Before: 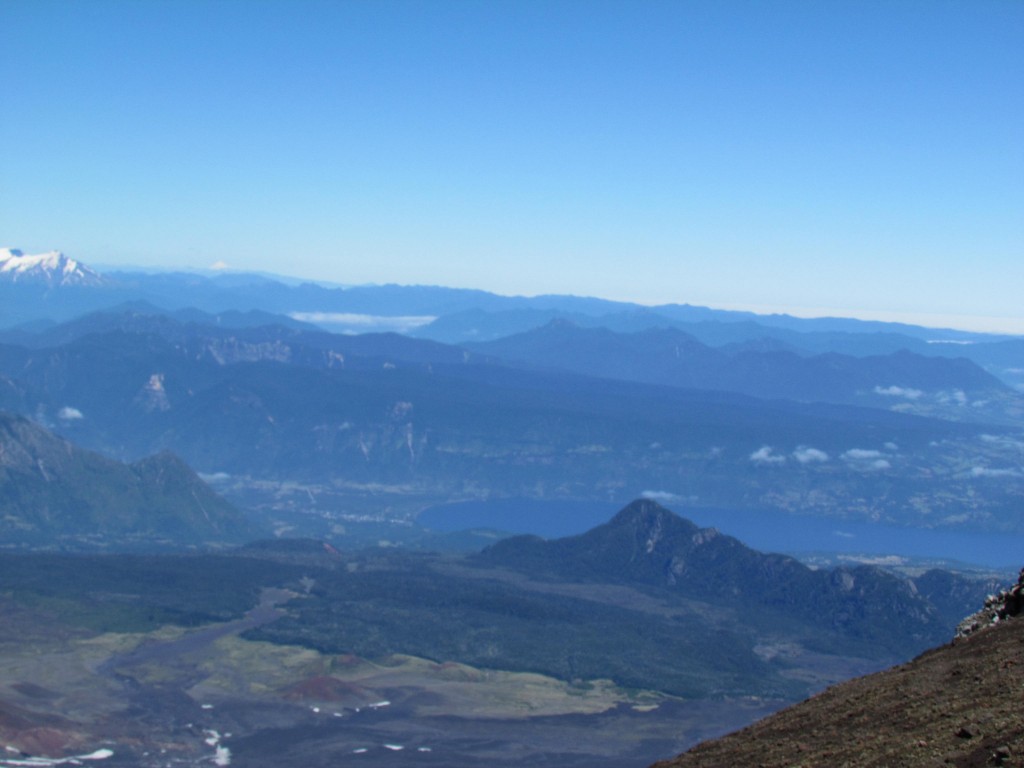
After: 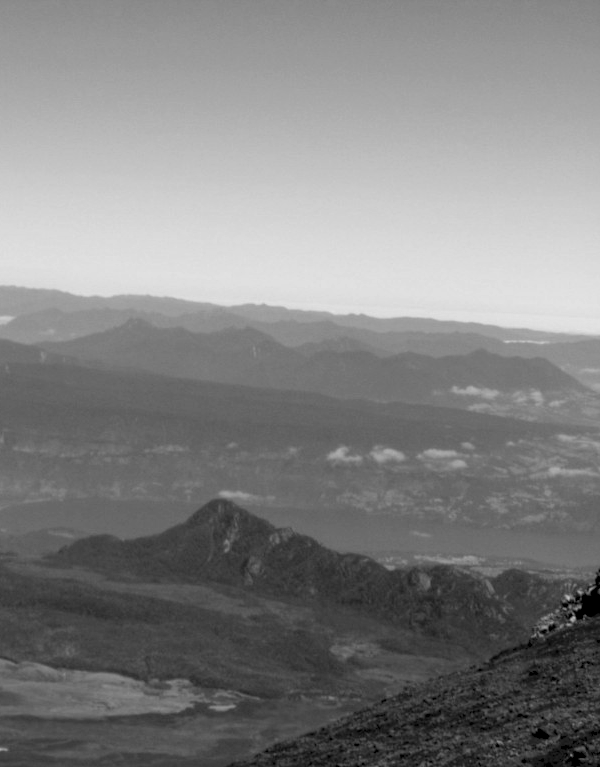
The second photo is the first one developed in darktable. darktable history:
color balance rgb: shadows lift › chroma 3%, shadows lift › hue 280.8°, power › hue 330°, highlights gain › chroma 3%, highlights gain › hue 75.6°, global offset › luminance -1%, perceptual saturation grading › global saturation 20%, perceptual saturation grading › highlights -25%, perceptual saturation grading › shadows 50%, global vibrance 20%
crop: left 41.402%
exposure: exposure 0.078 EV, compensate highlight preservation false
local contrast: highlights 100%, shadows 100%, detail 120%, midtone range 0.2
monochrome: a 16.01, b -2.65, highlights 0.52
shadows and highlights: shadows 62.66, white point adjustment 0.37, highlights -34.44, compress 83.82%
